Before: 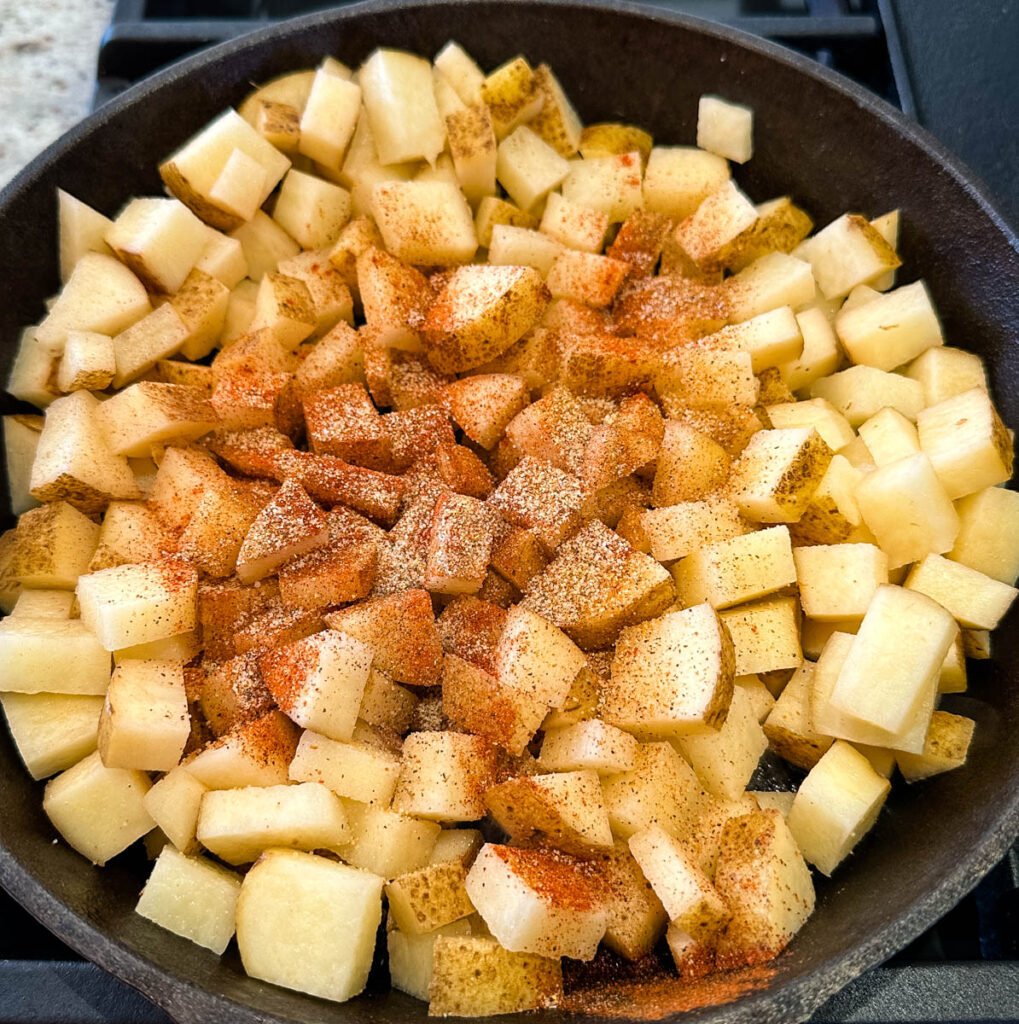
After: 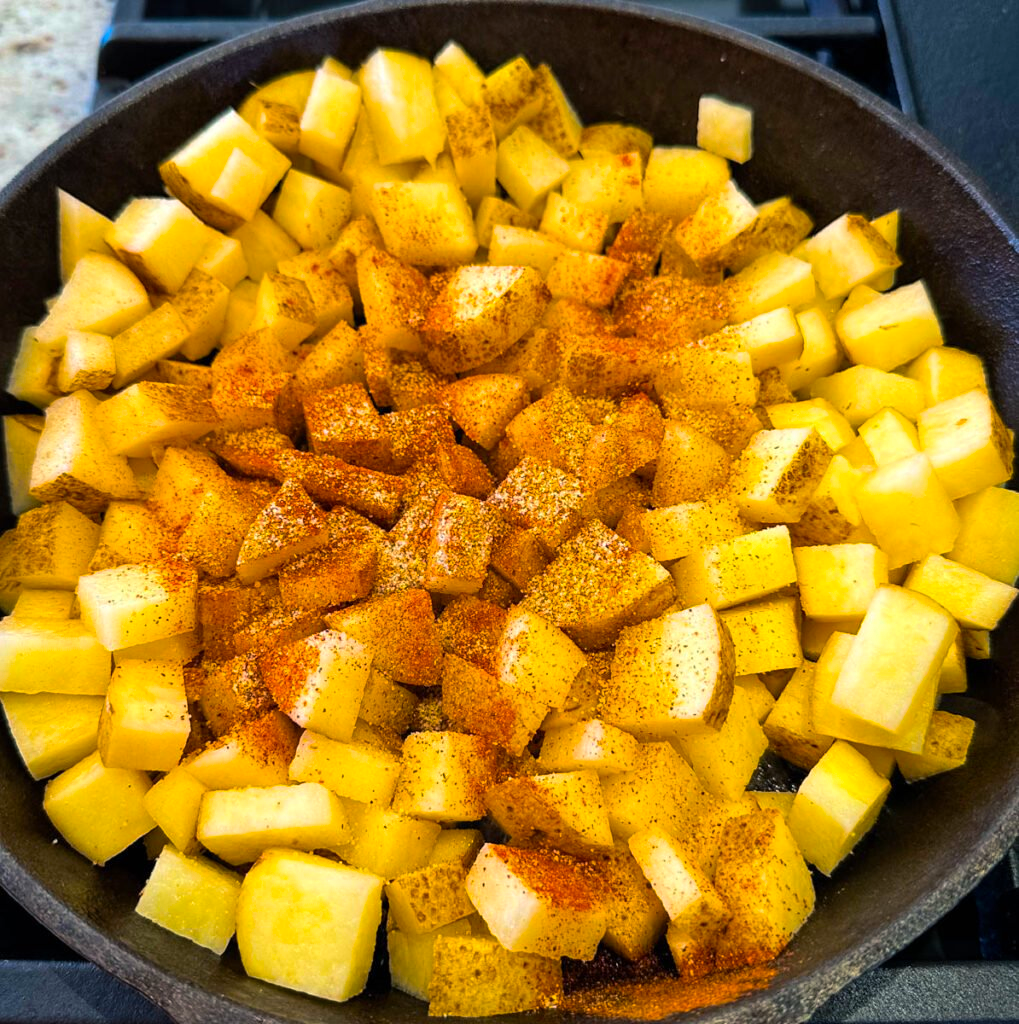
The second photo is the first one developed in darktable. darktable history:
color balance rgb: shadows lift › chroma 2.009%, shadows lift › hue 248.64°, linear chroma grading › shadows -39.39%, linear chroma grading › highlights 40.823%, linear chroma grading › global chroma 44.354%, linear chroma grading › mid-tones -29.555%, perceptual saturation grading › global saturation 12.189%
